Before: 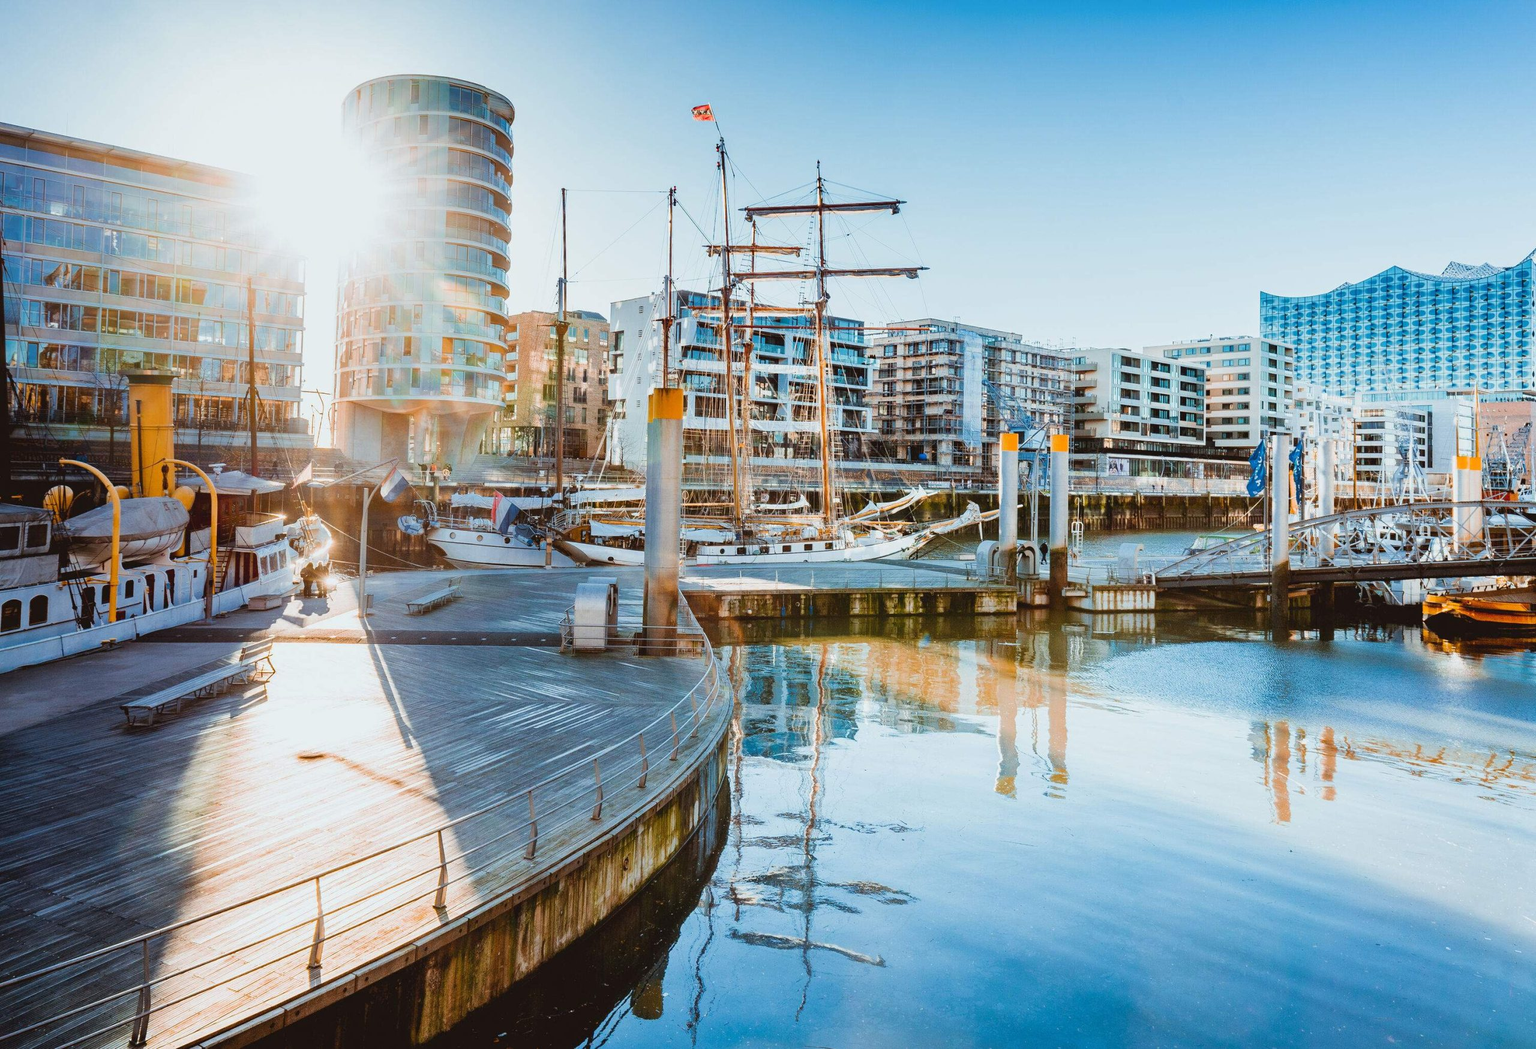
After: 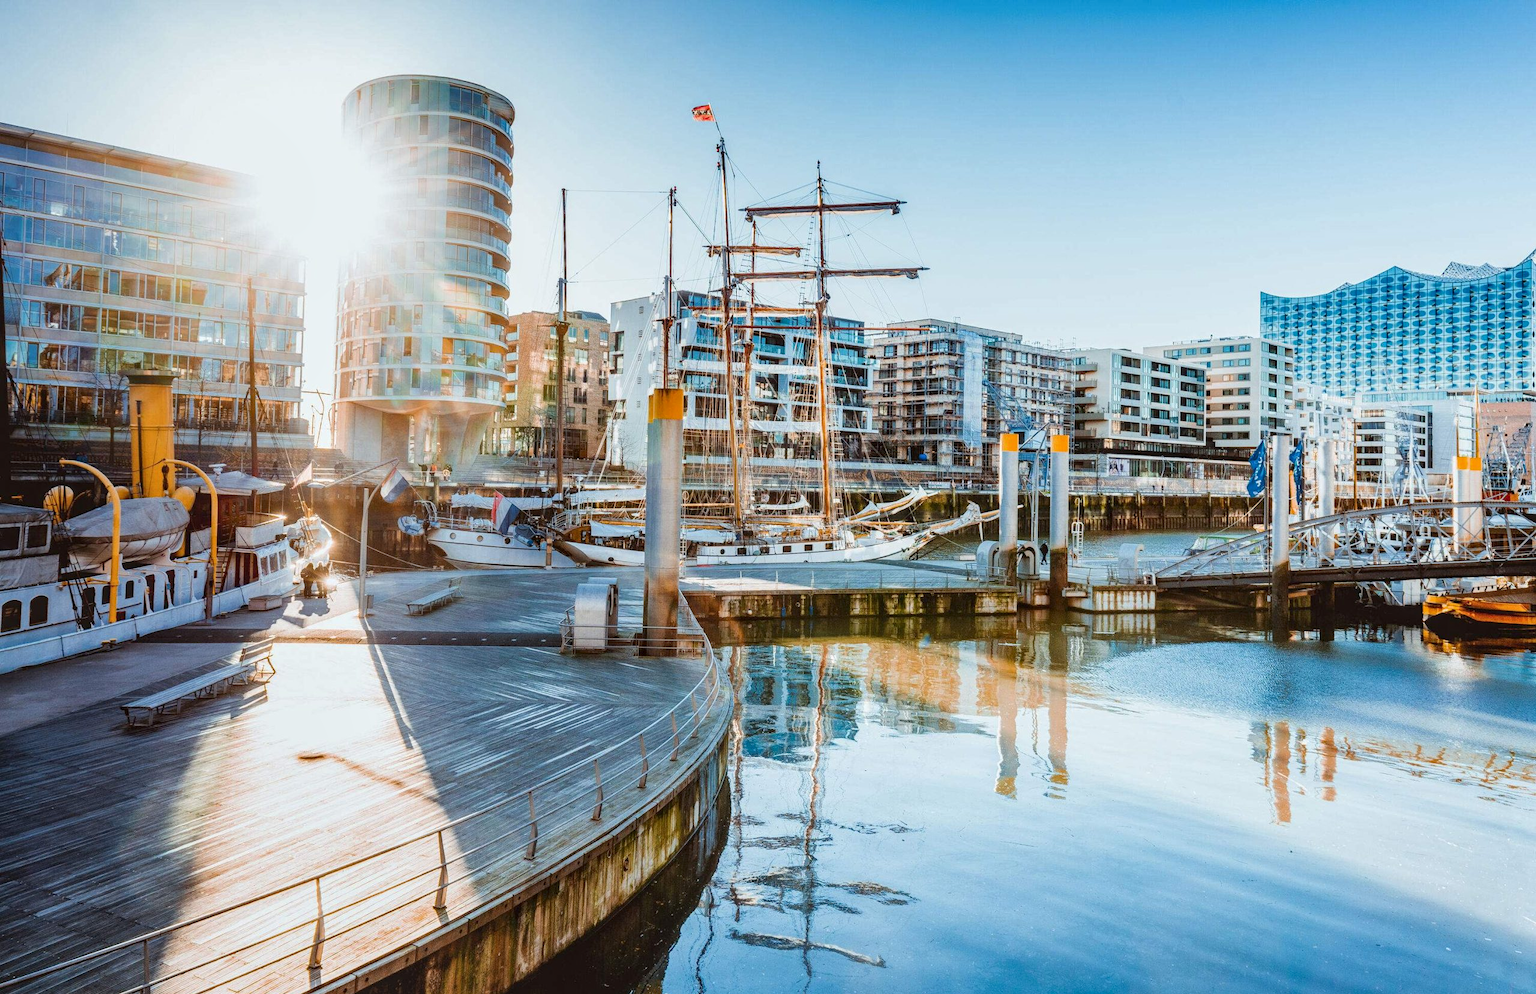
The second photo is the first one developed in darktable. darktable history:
local contrast: on, module defaults
crop and rotate: top 0.006%, bottom 5.199%
